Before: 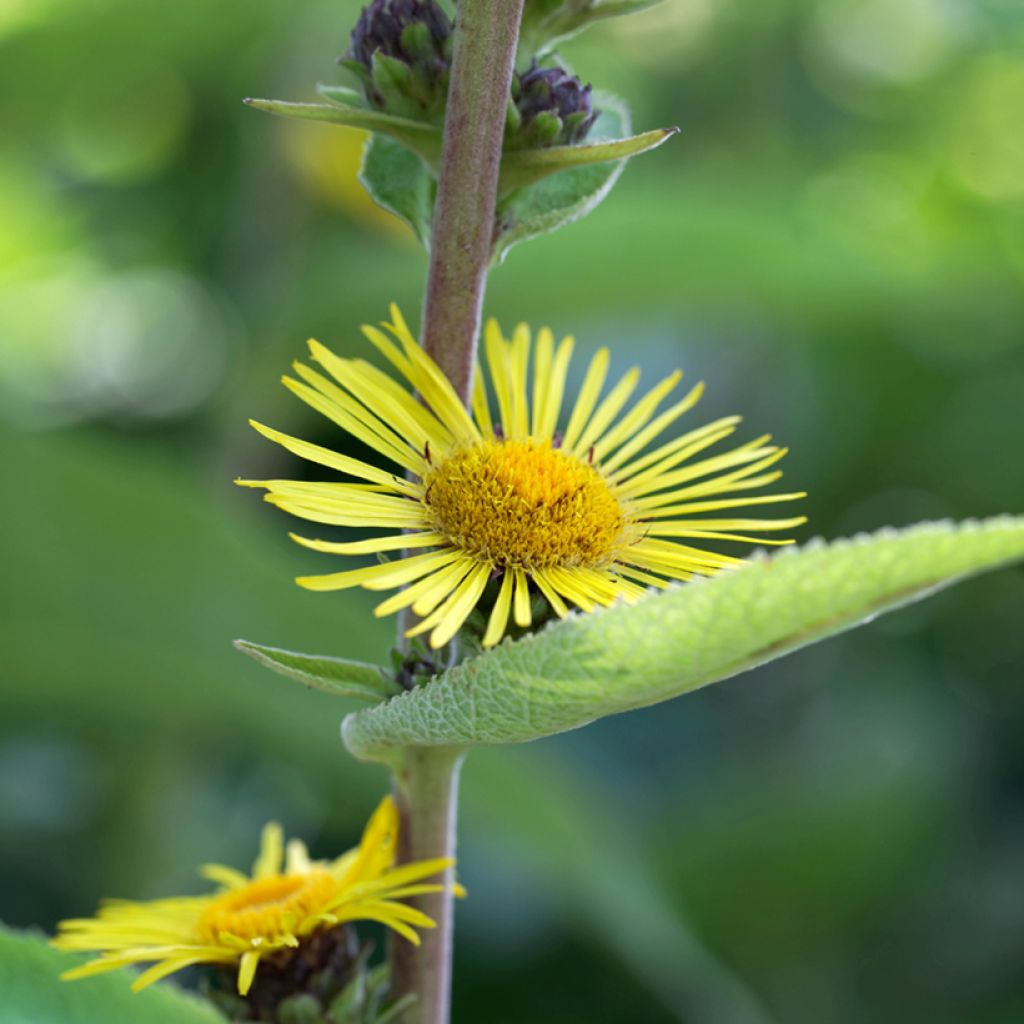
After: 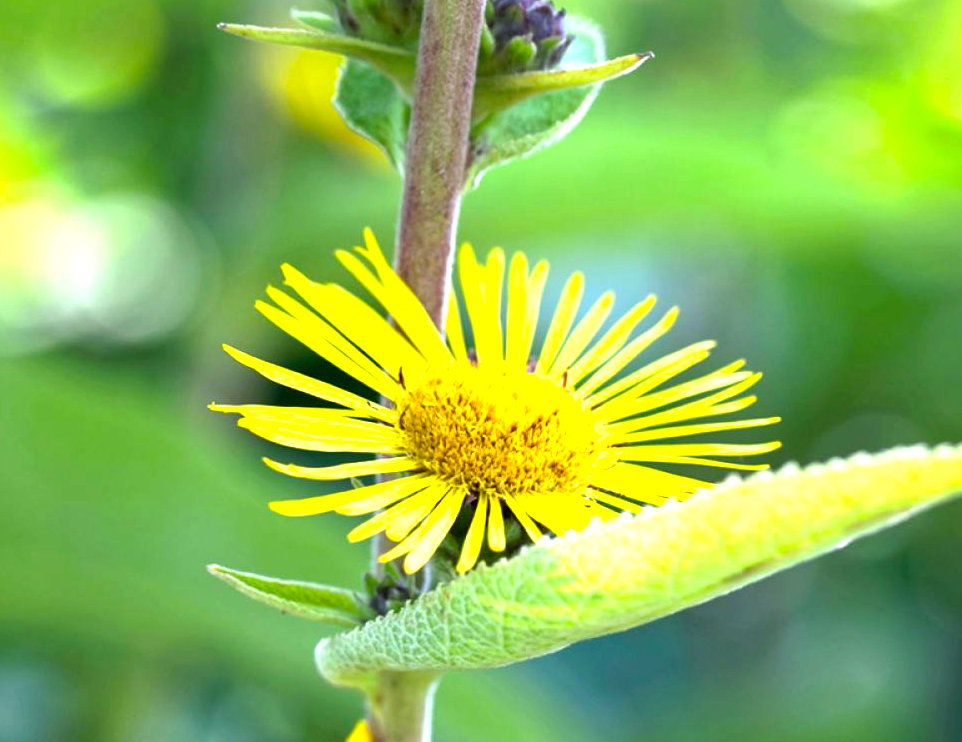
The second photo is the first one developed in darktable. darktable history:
exposure: black level correction 0, exposure 0.951 EV, compensate exposure bias true, compensate highlight preservation false
color balance rgb: shadows lift › chroma 2.024%, shadows lift › hue 216.16°, linear chroma grading › global chroma 19.924%, perceptual saturation grading › global saturation 0.185%, perceptual brilliance grading › highlights 10.237%, perceptual brilliance grading › shadows -5.07%
crop: left 2.604%, top 7.325%, right 3.415%, bottom 20.177%
